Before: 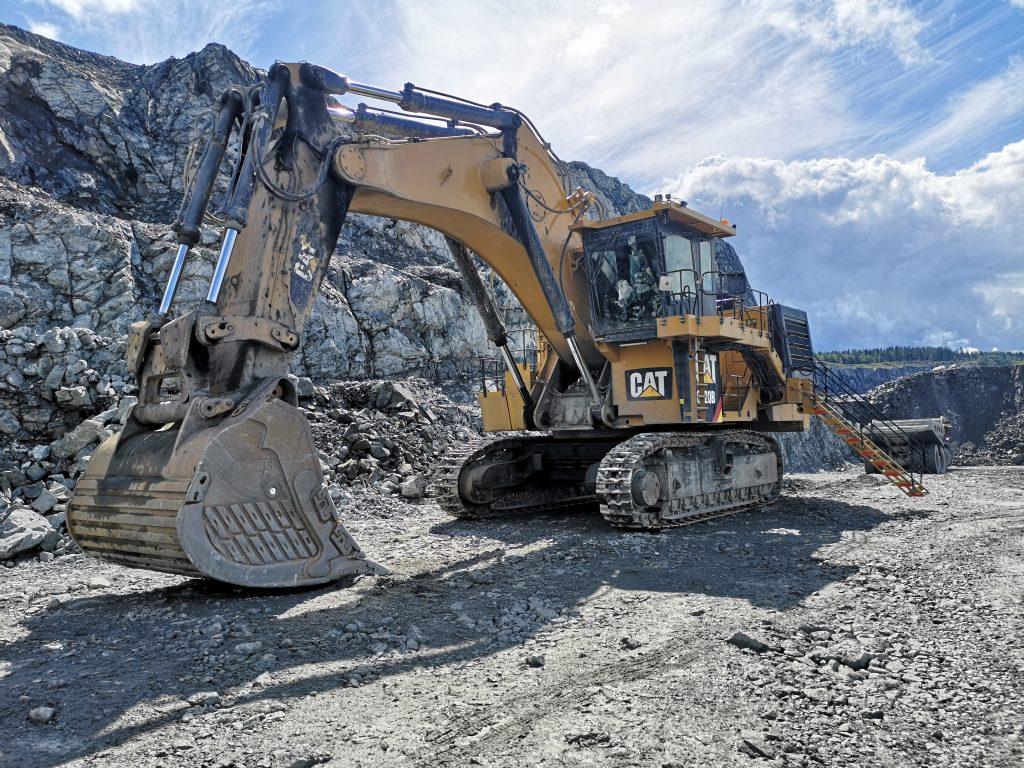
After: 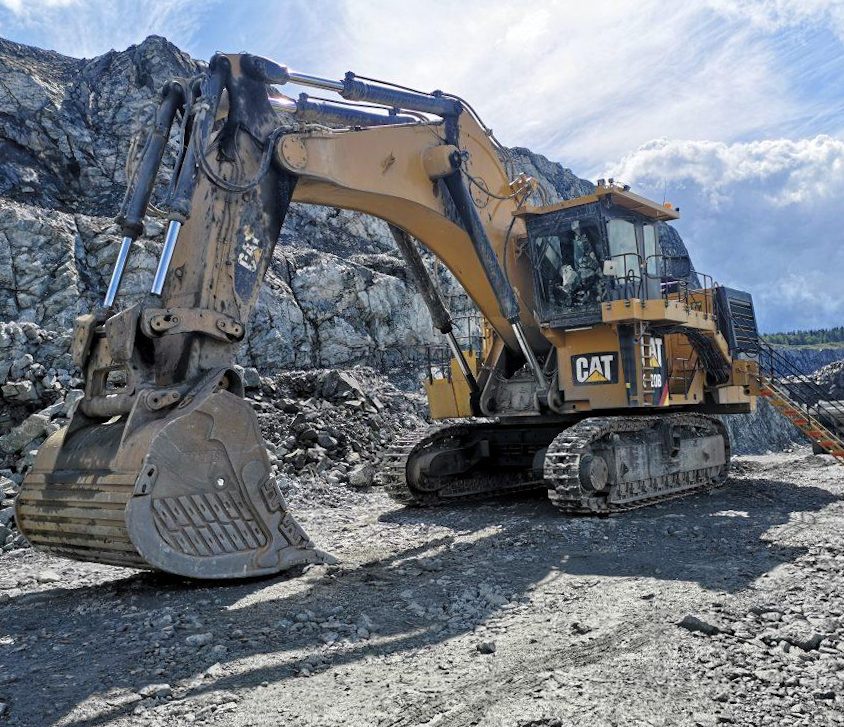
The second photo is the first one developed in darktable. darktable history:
crop and rotate: angle 1°, left 4.281%, top 0.642%, right 11.383%, bottom 2.486%
shadows and highlights: shadows -70, highlights 35, soften with gaussian
